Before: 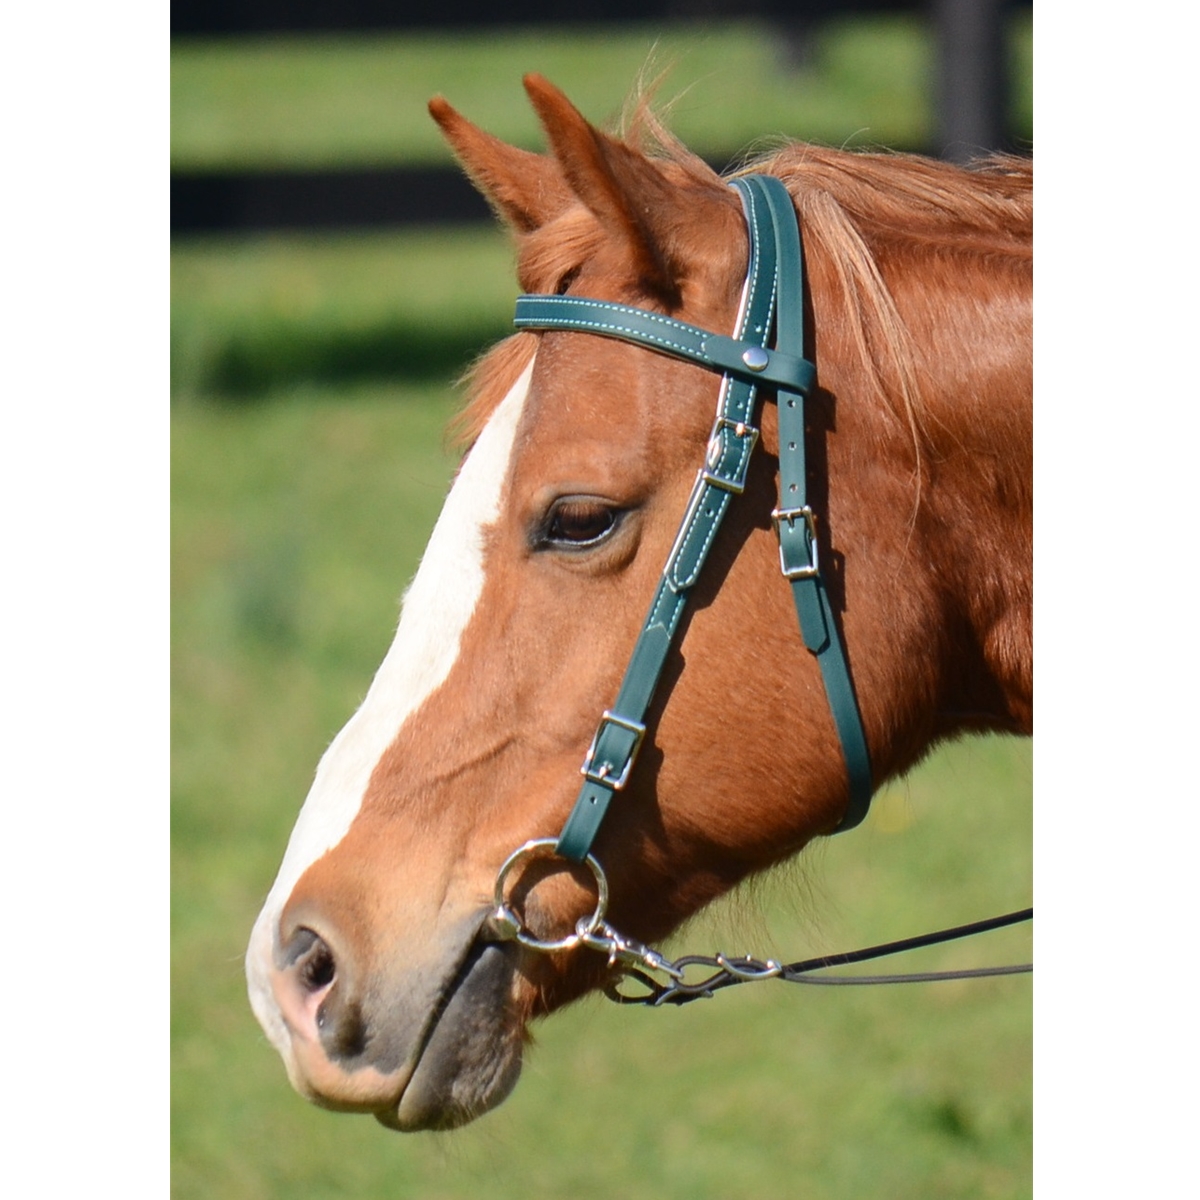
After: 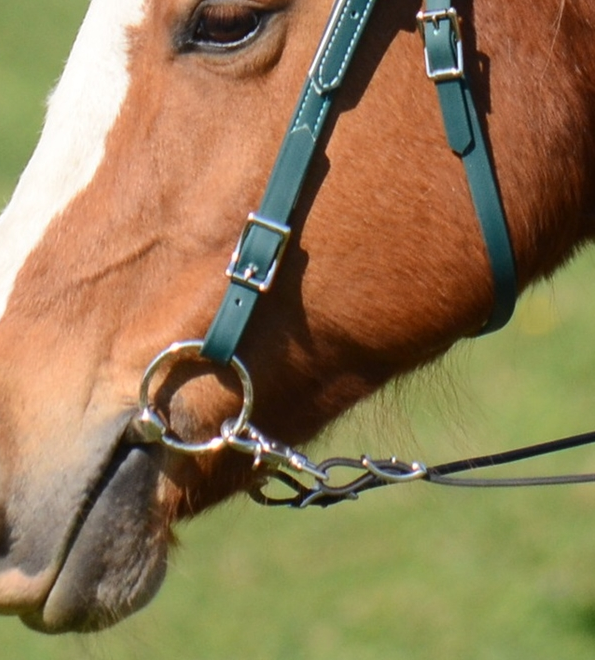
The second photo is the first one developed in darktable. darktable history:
crop: left 29.586%, top 41.526%, right 20.816%, bottom 3.467%
